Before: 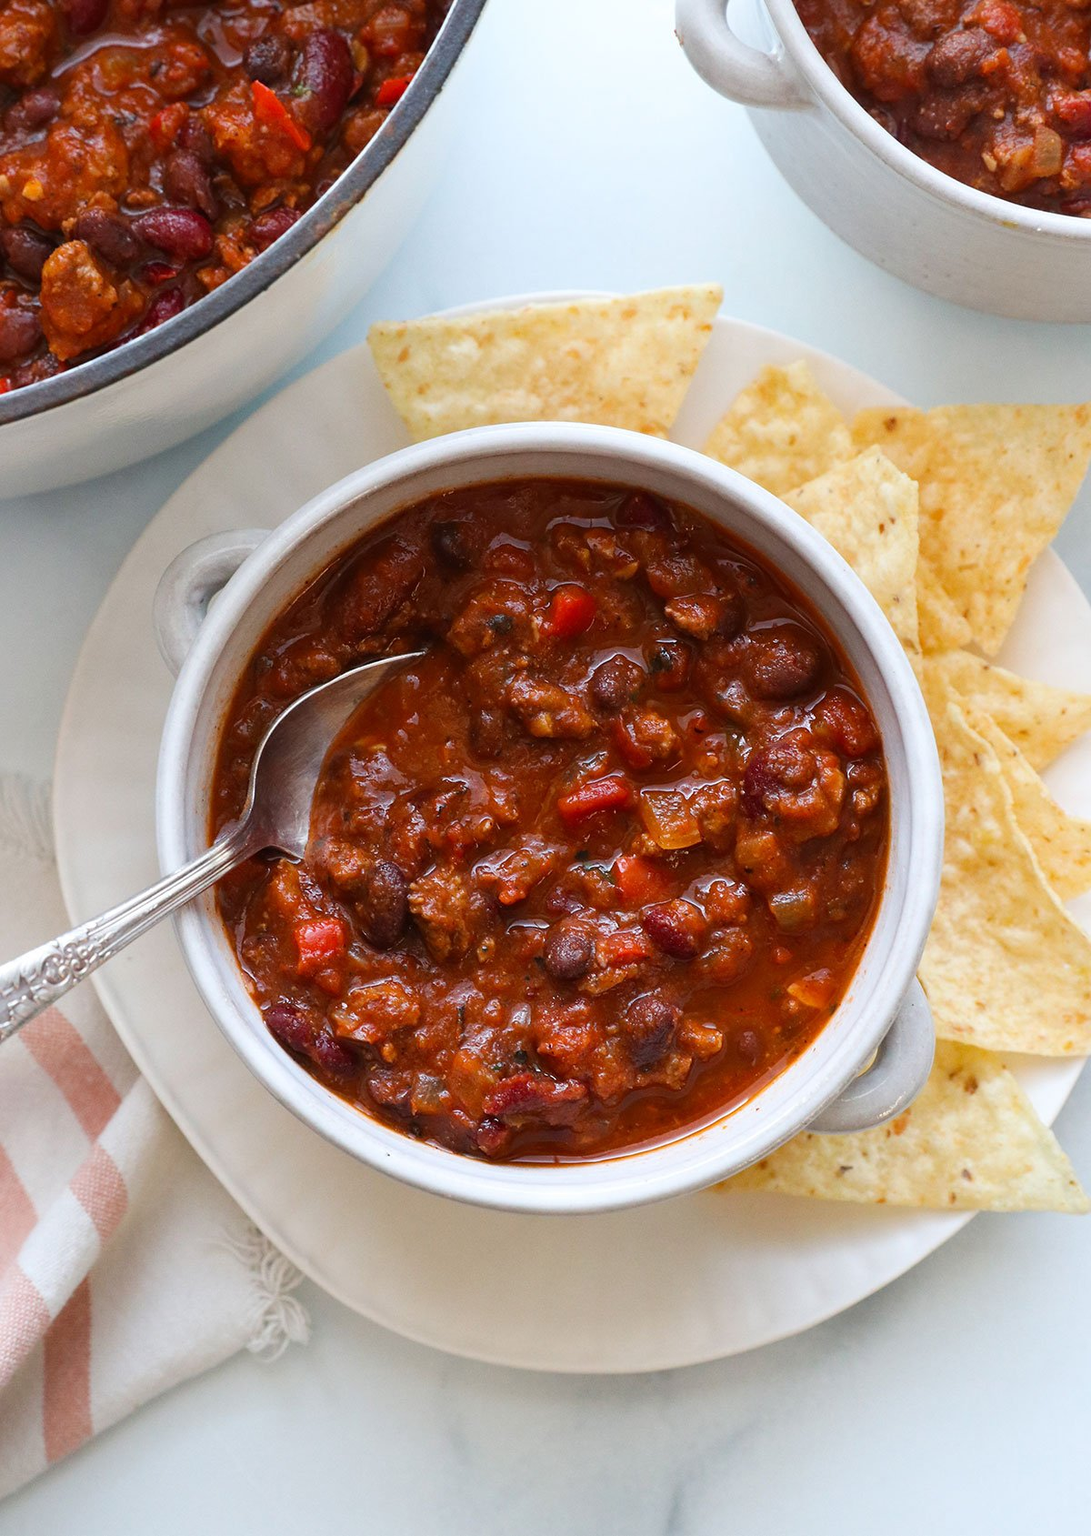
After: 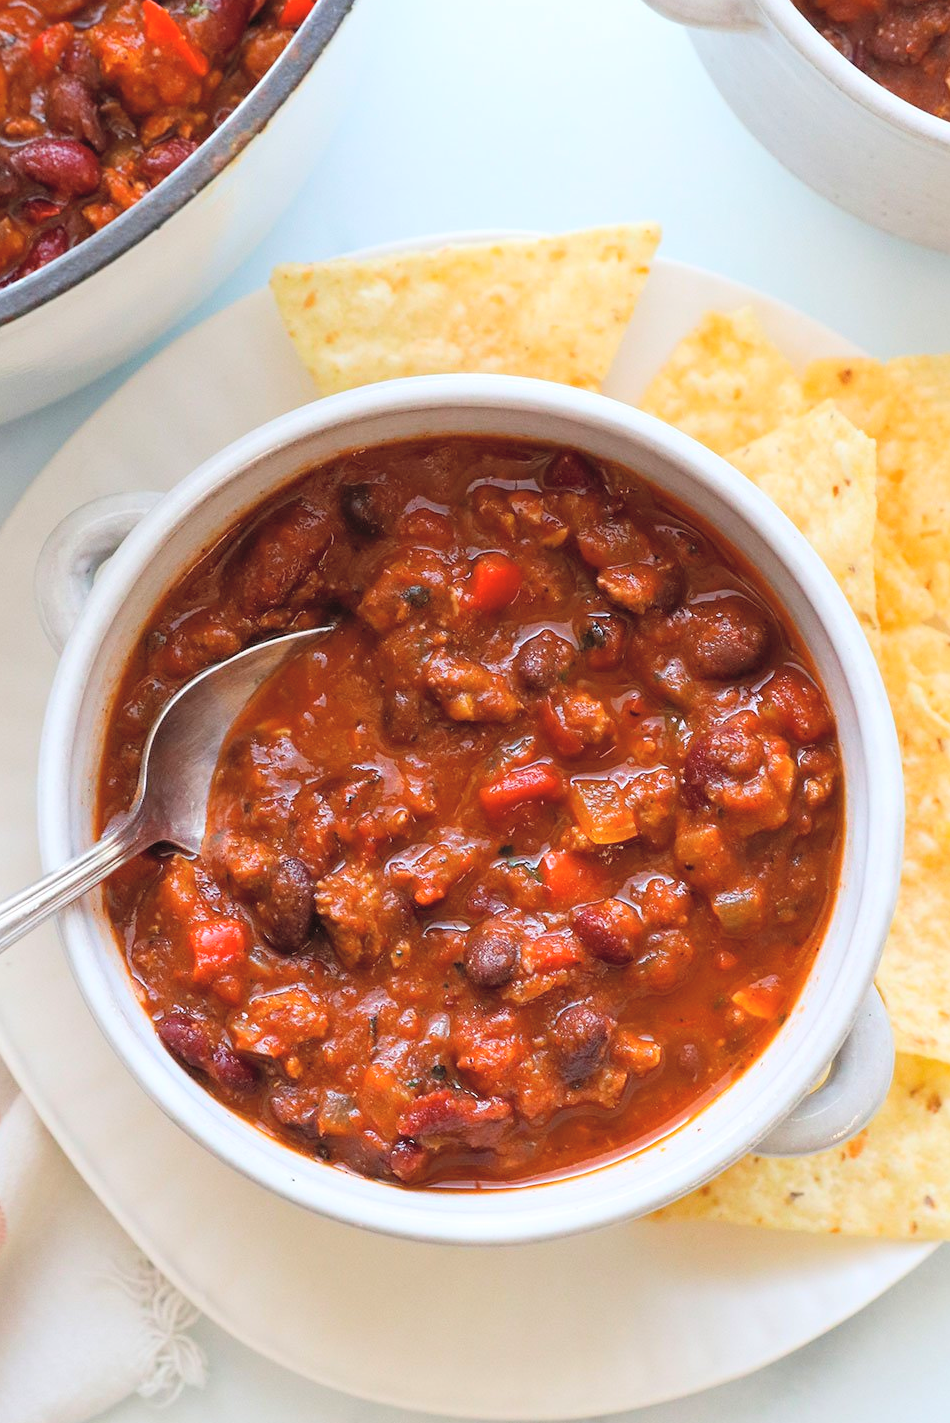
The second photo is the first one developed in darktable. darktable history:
crop: left 11.225%, top 5.381%, right 9.565%, bottom 10.314%
contrast brightness saturation: contrast 0.1, brightness 0.3, saturation 0.14
color balance: mode lift, gamma, gain (sRGB), lift [0.97, 1, 1, 1], gamma [1.03, 1, 1, 1]
